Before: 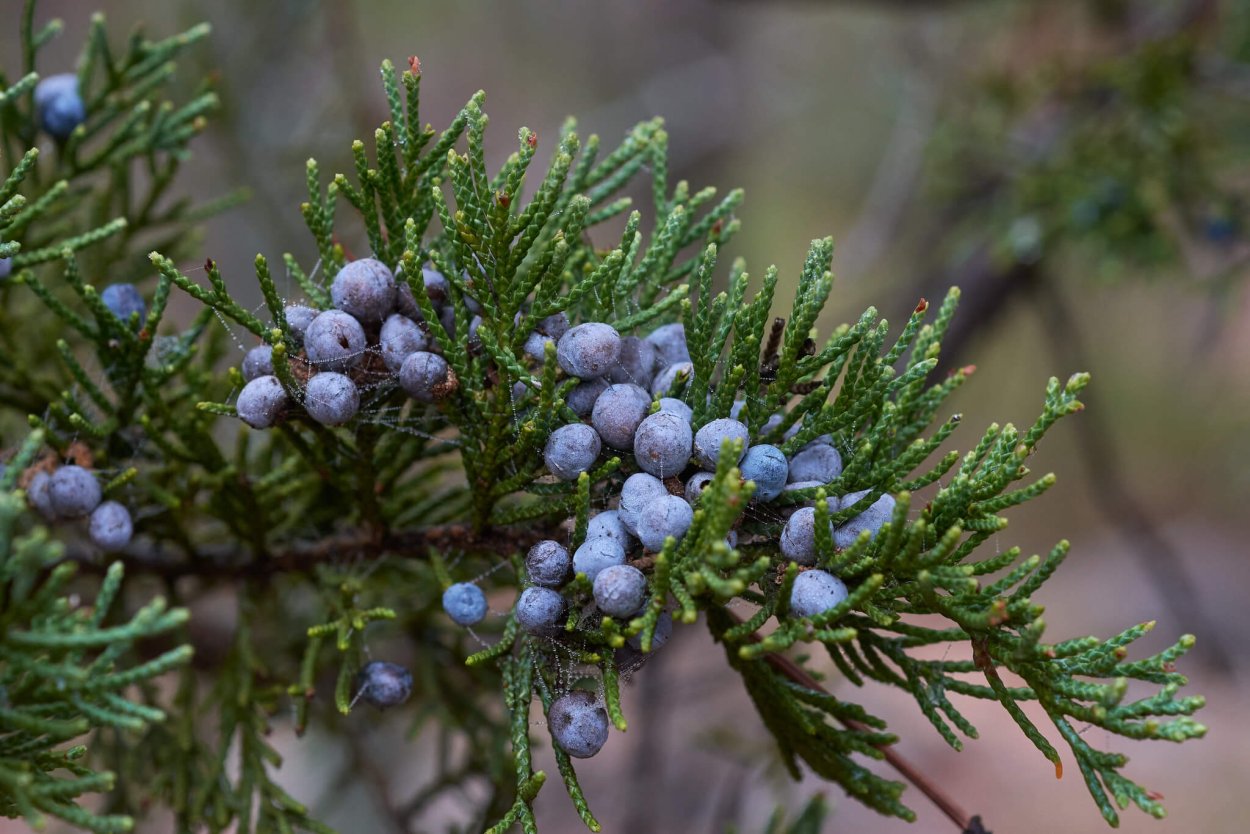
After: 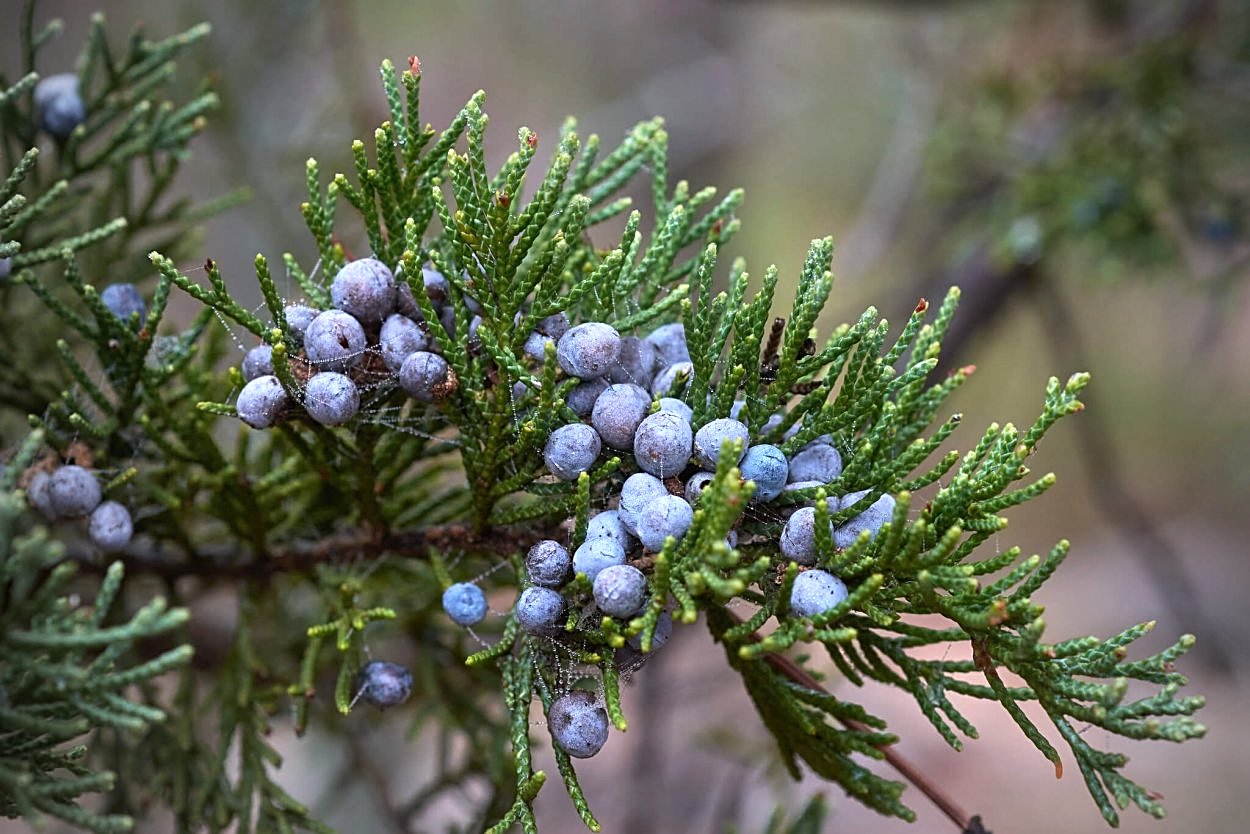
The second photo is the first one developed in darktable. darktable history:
exposure: black level correction 0, exposure 0.703 EV, compensate highlight preservation false
vignetting: fall-off start 67.15%, center (0.036, -0.082), width/height ratio 1.013, unbound false
sharpen: on, module defaults
